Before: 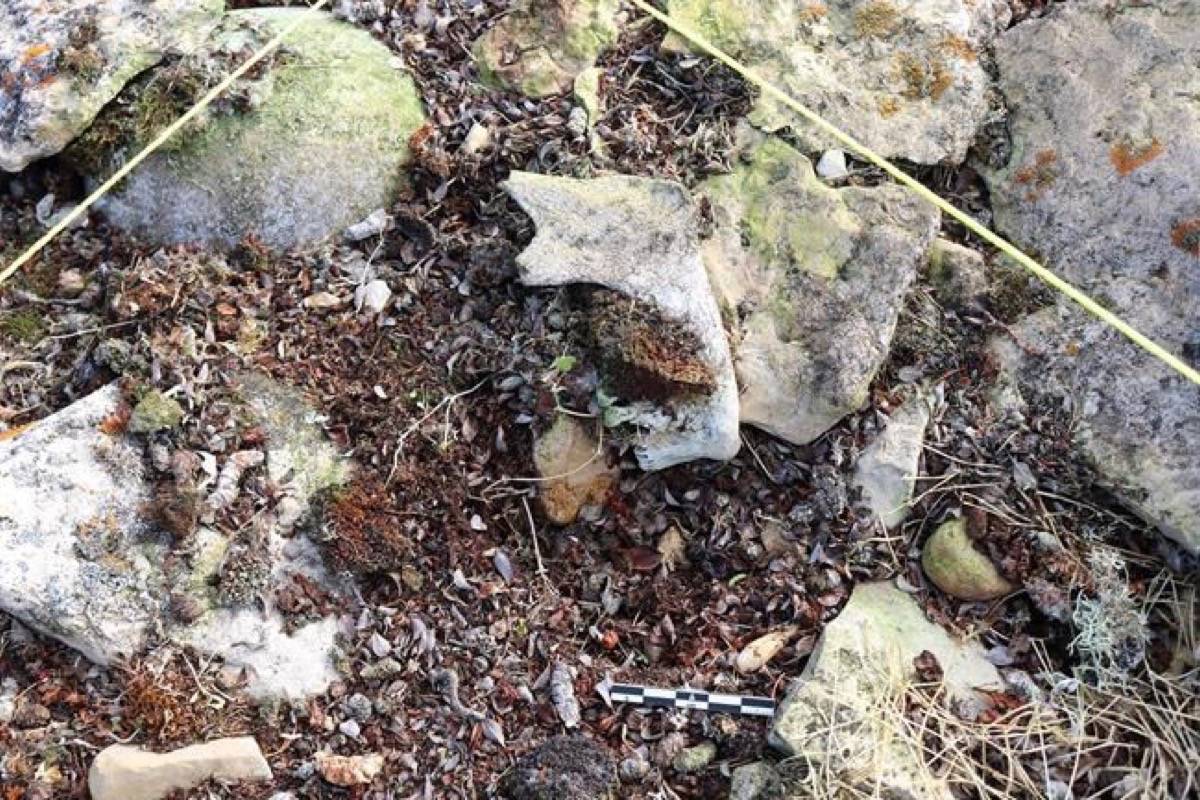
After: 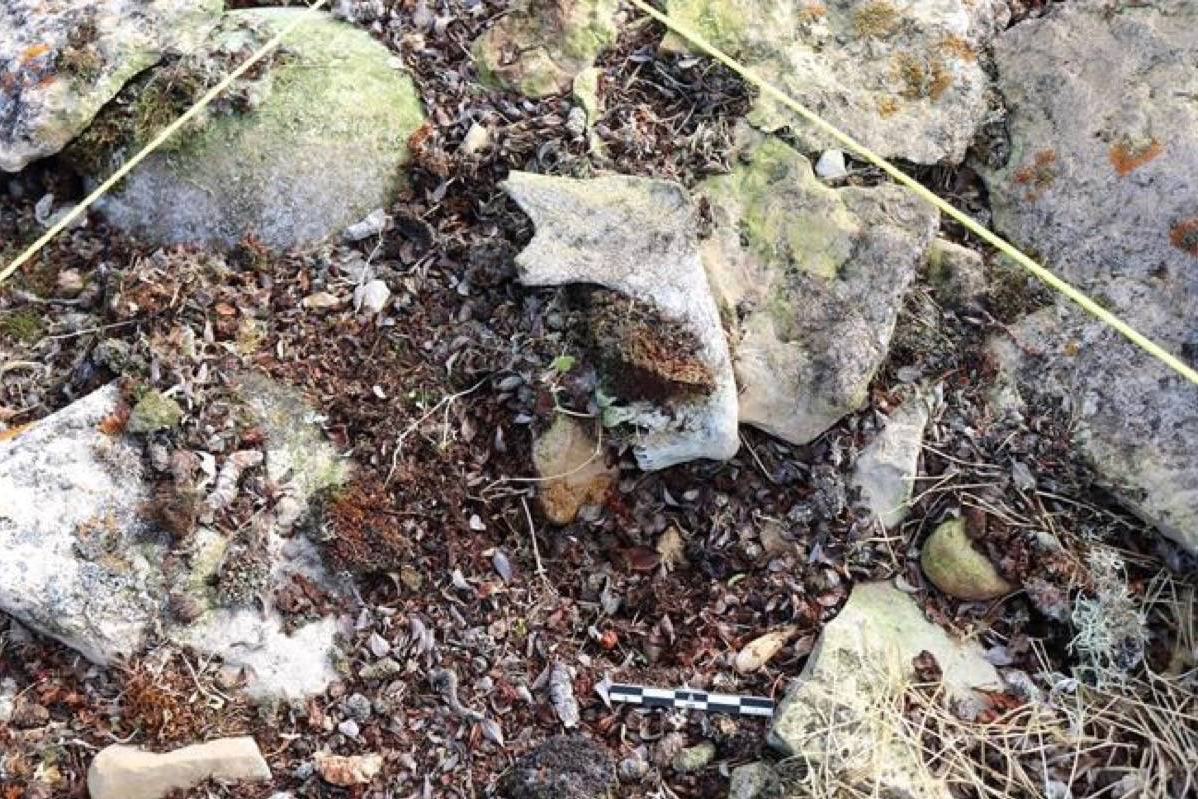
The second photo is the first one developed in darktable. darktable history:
crop: left 0.112%
tone equalizer: edges refinement/feathering 500, mask exposure compensation -1.57 EV, preserve details no
